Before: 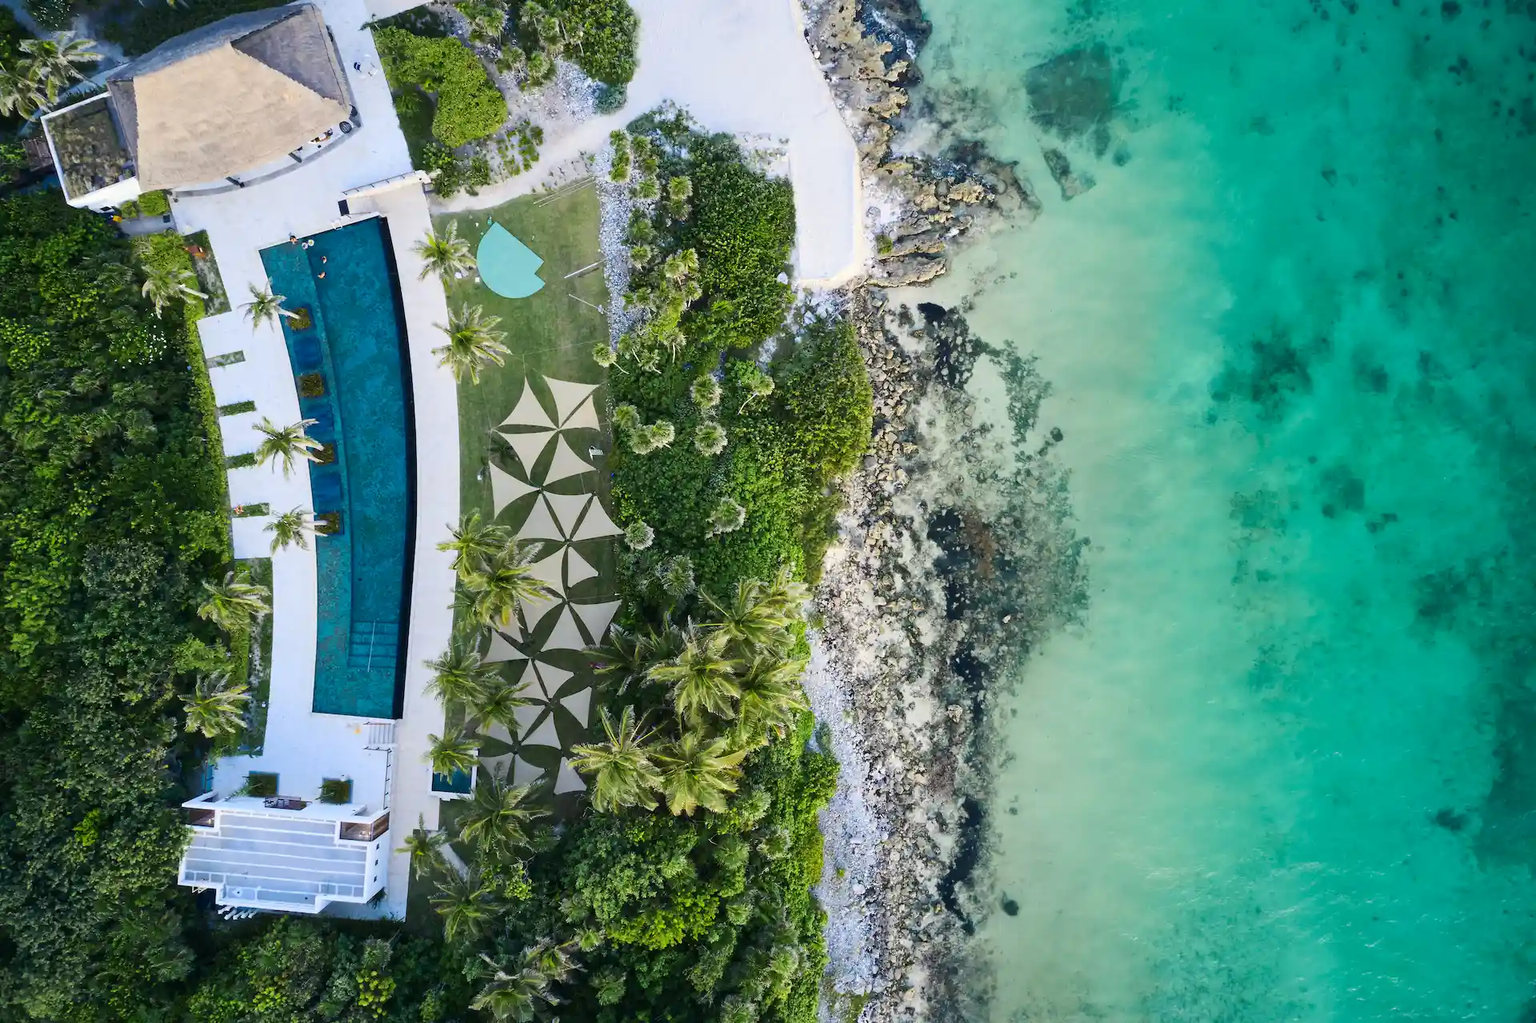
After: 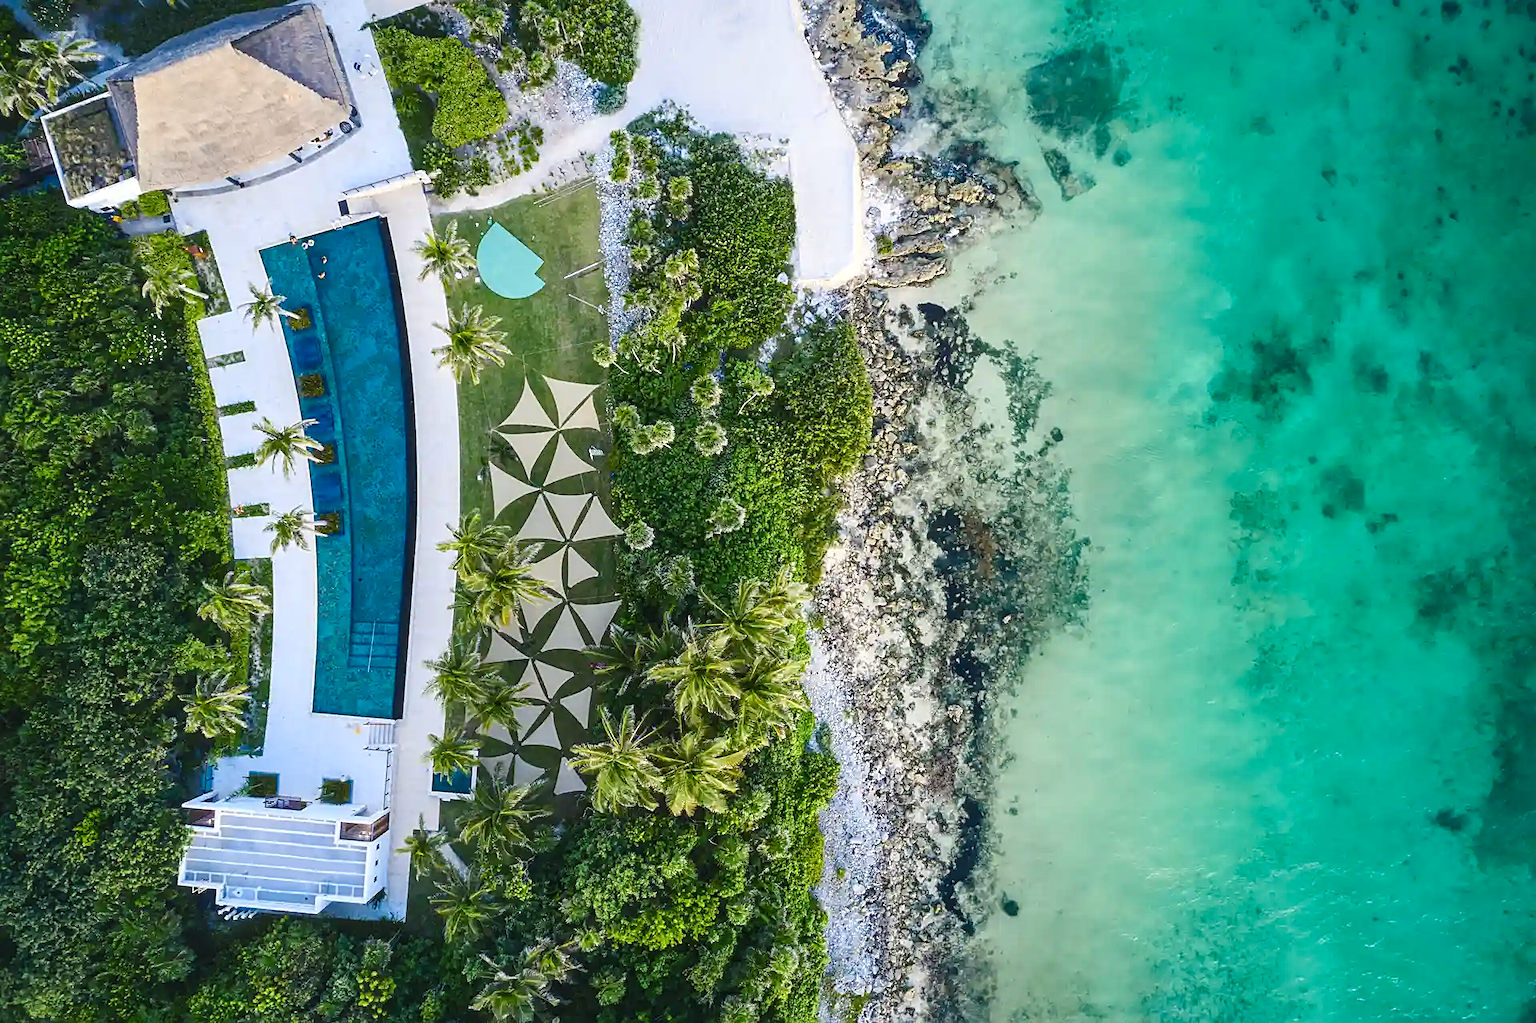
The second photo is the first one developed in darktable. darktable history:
local contrast: detail 130%
exposure: black level correction -0.003, exposure 0.041 EV, compensate highlight preservation false
color balance rgb: power › hue 60.41°, global offset › luminance 0.486%, perceptual saturation grading › global saturation 14.148%, perceptual saturation grading › highlights -25.9%, perceptual saturation grading › shadows 26.208%, global vibrance 25.545%
sharpen: radius 1.944
